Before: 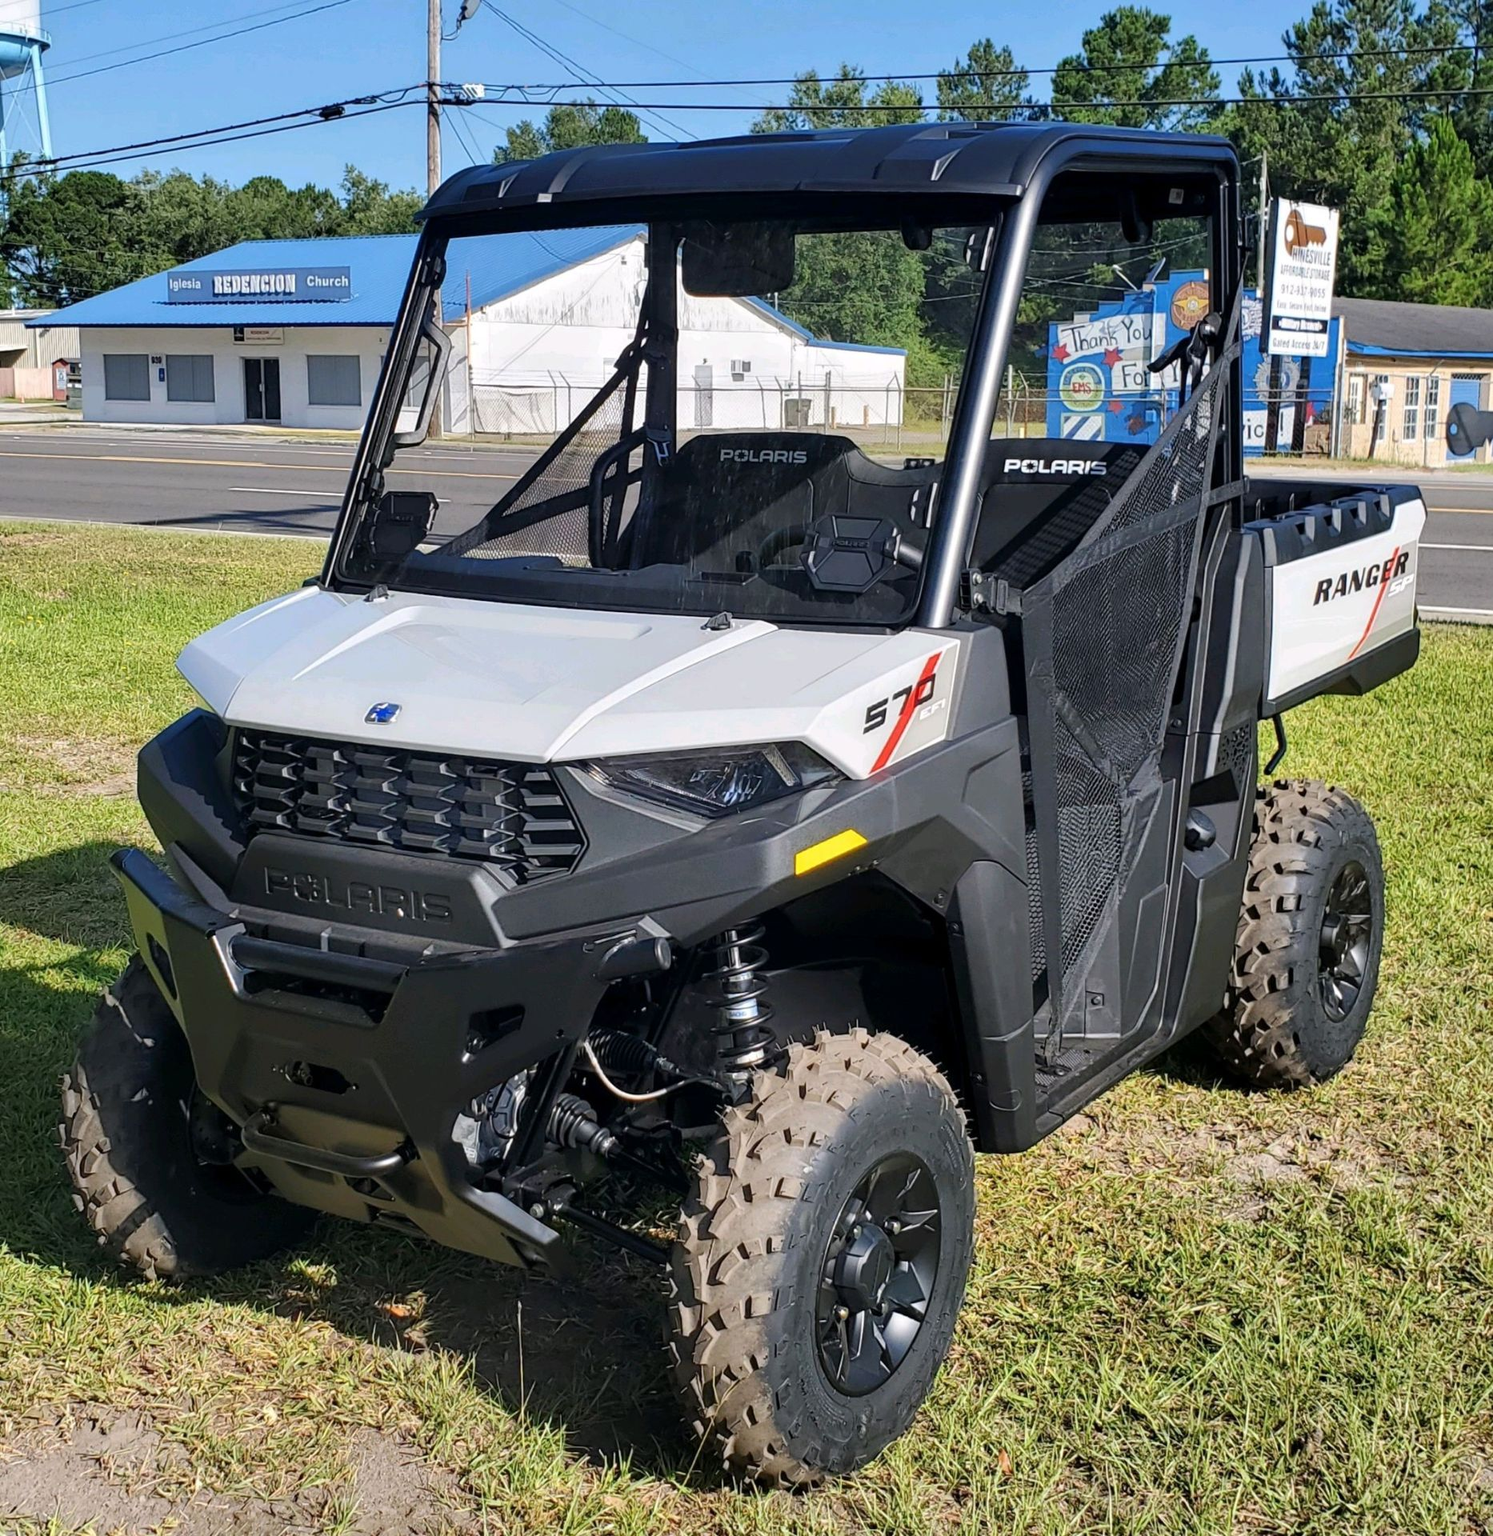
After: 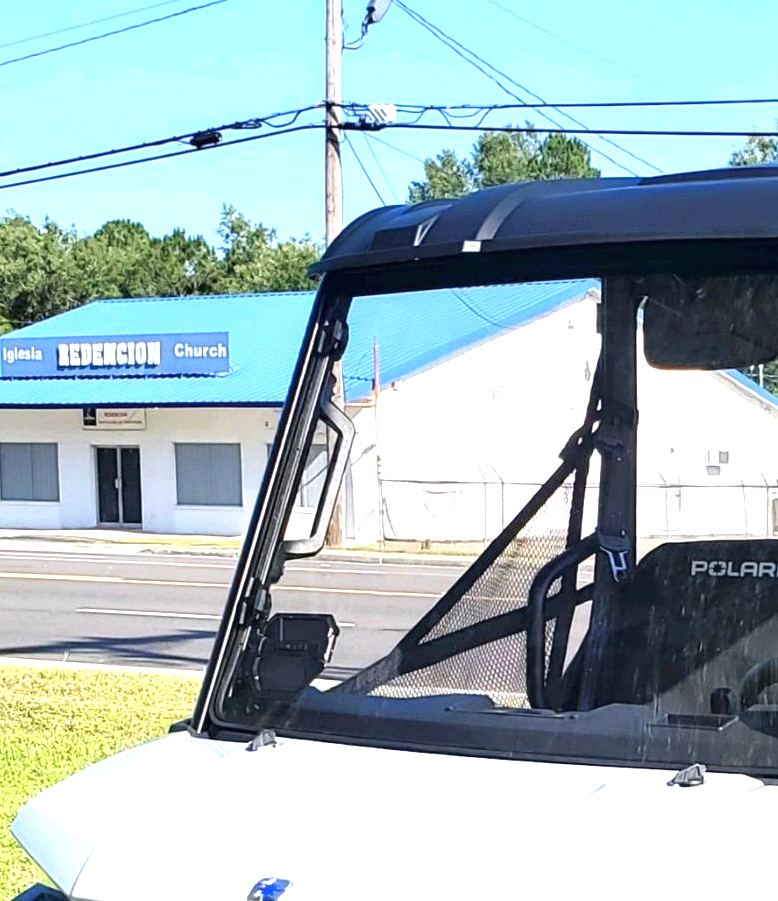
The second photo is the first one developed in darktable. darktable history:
crop and rotate: left 11.258%, top 0.067%, right 47.023%, bottom 52.979%
exposure: black level correction 0, exposure 1.2 EV, compensate highlight preservation false
